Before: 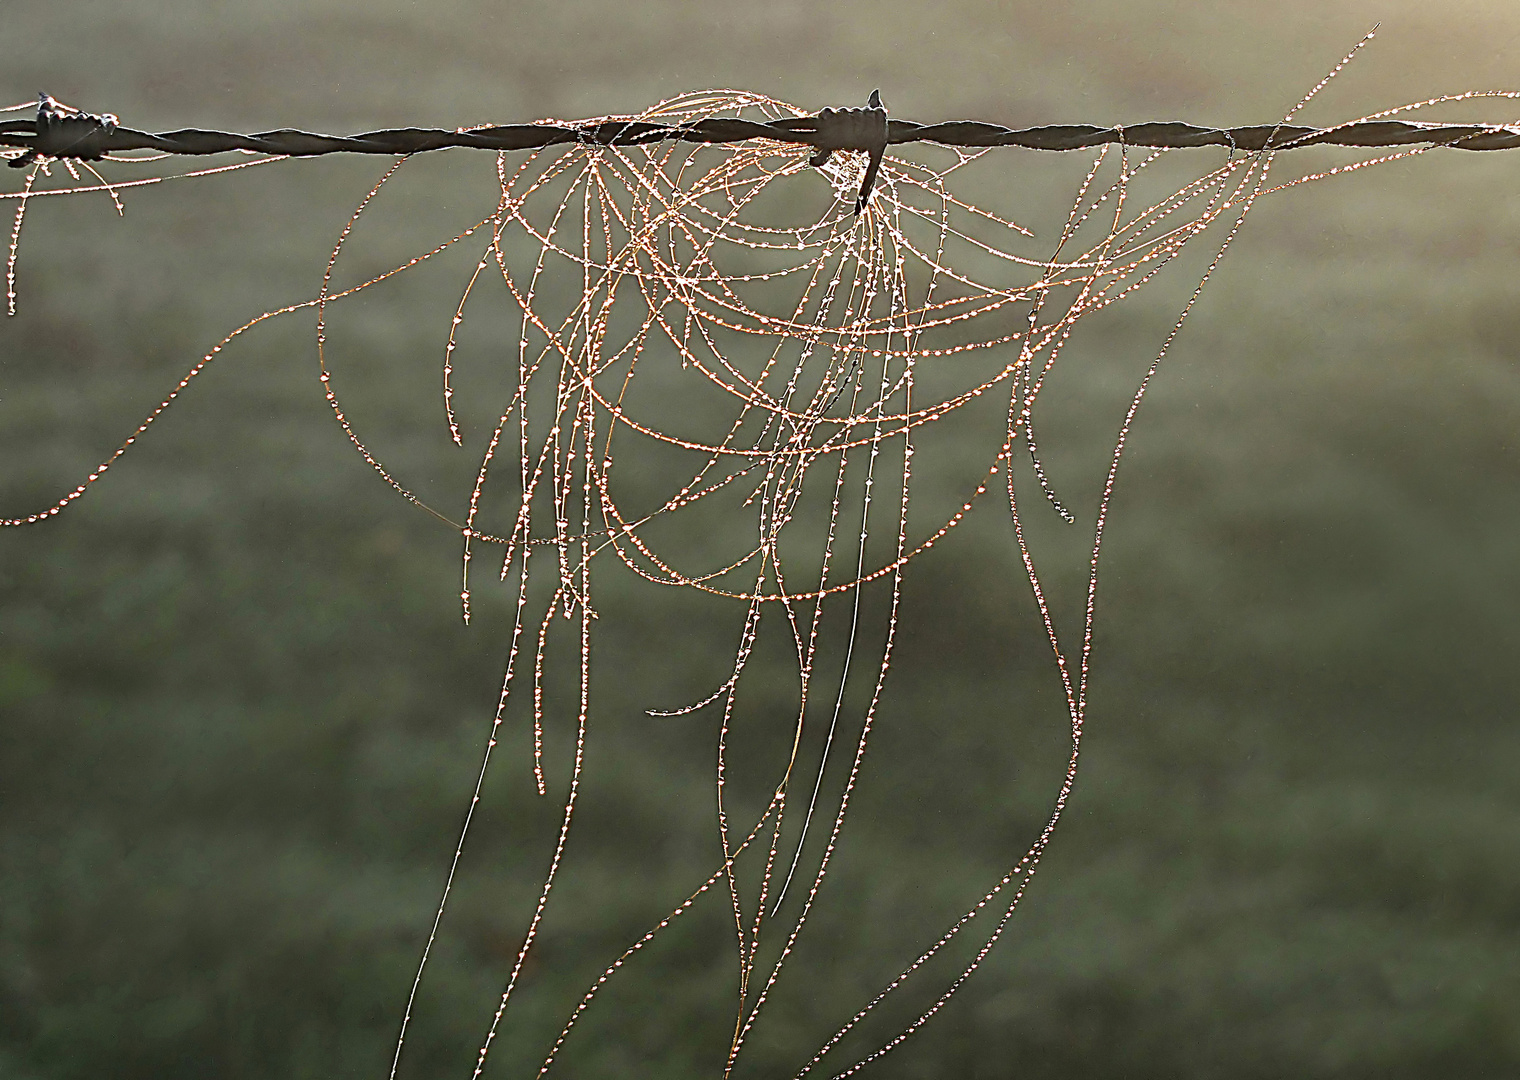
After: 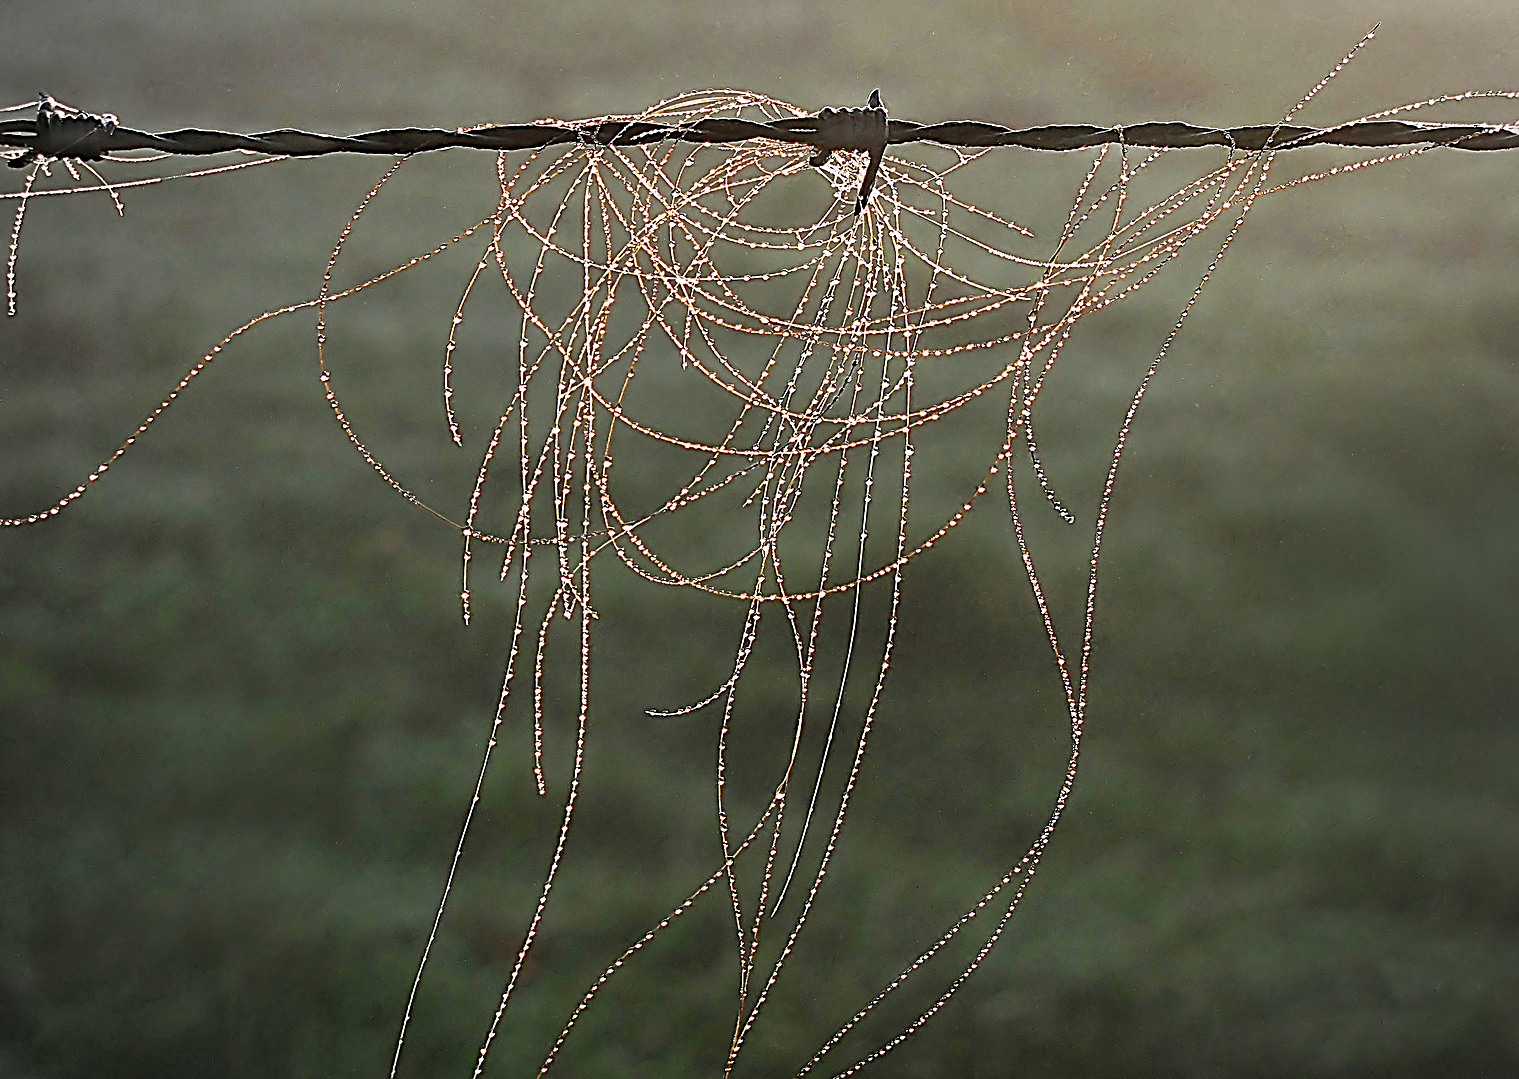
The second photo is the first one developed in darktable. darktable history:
crop: left 0.052%
sharpen: on, module defaults
tone equalizer: on, module defaults
haze removal: adaptive false
vignetting: brightness -0.275
